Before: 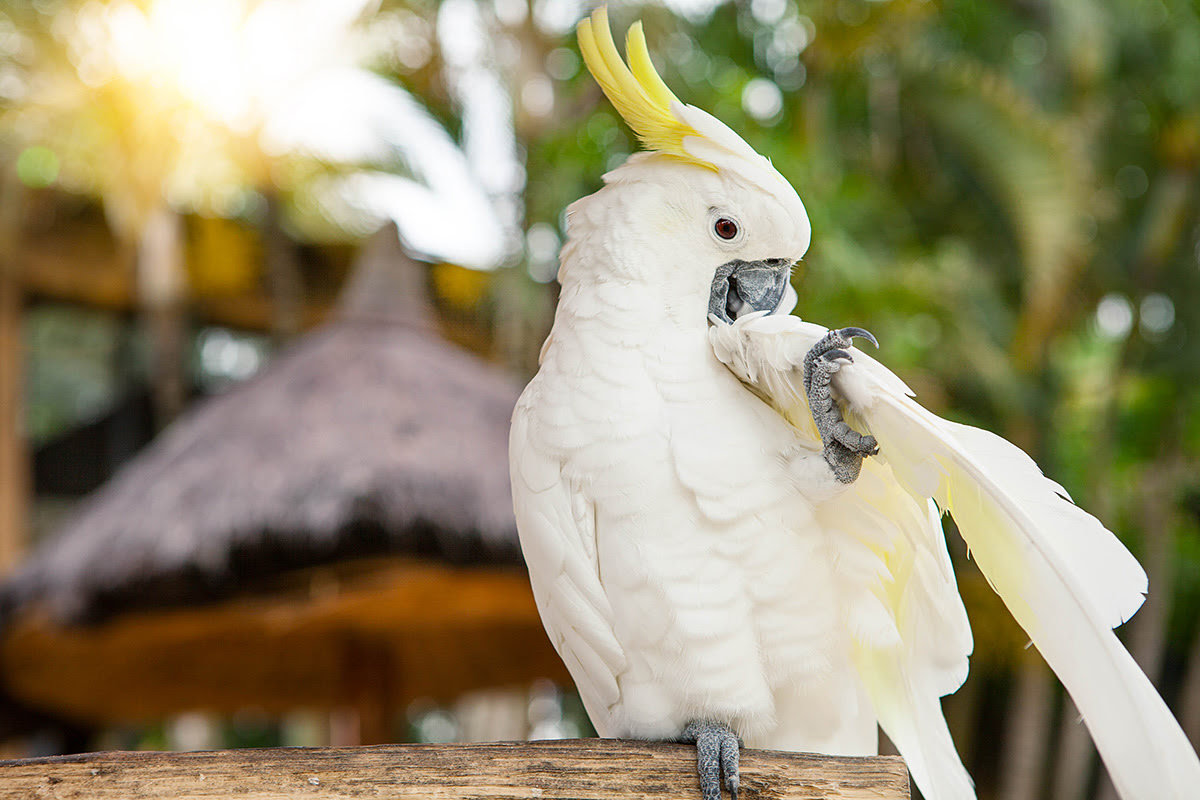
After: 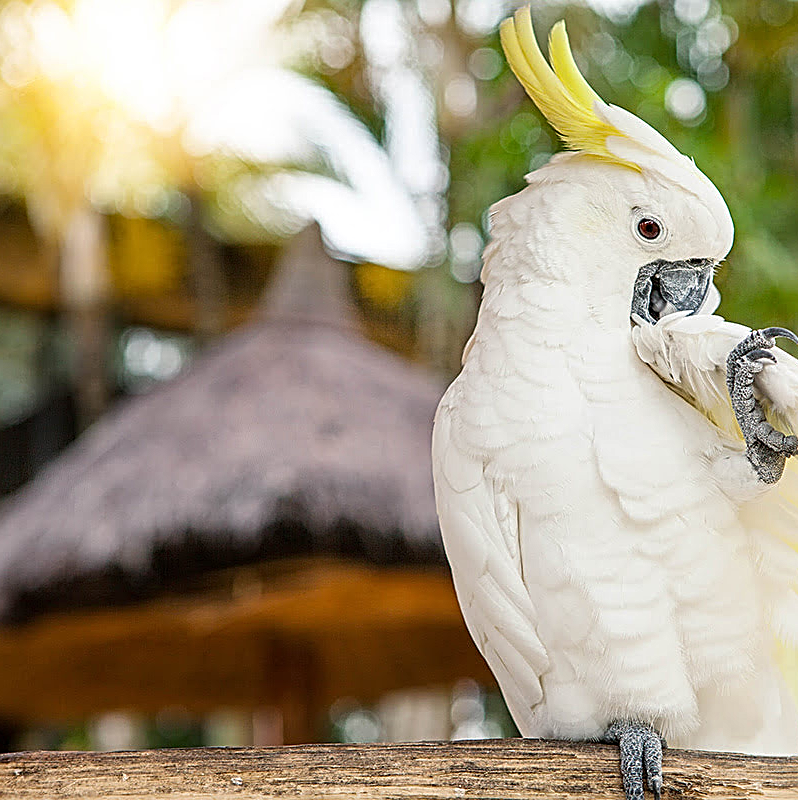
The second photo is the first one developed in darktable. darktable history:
contrast equalizer: octaves 7, y [[0.5, 0.5, 0.5, 0.539, 0.64, 0.611], [0.5 ×6], [0.5 ×6], [0 ×6], [0 ×6]], mix 0.75
crop and rotate: left 6.442%, right 27.024%
tone equalizer: mask exposure compensation -0.488 EV
sharpen: on, module defaults
